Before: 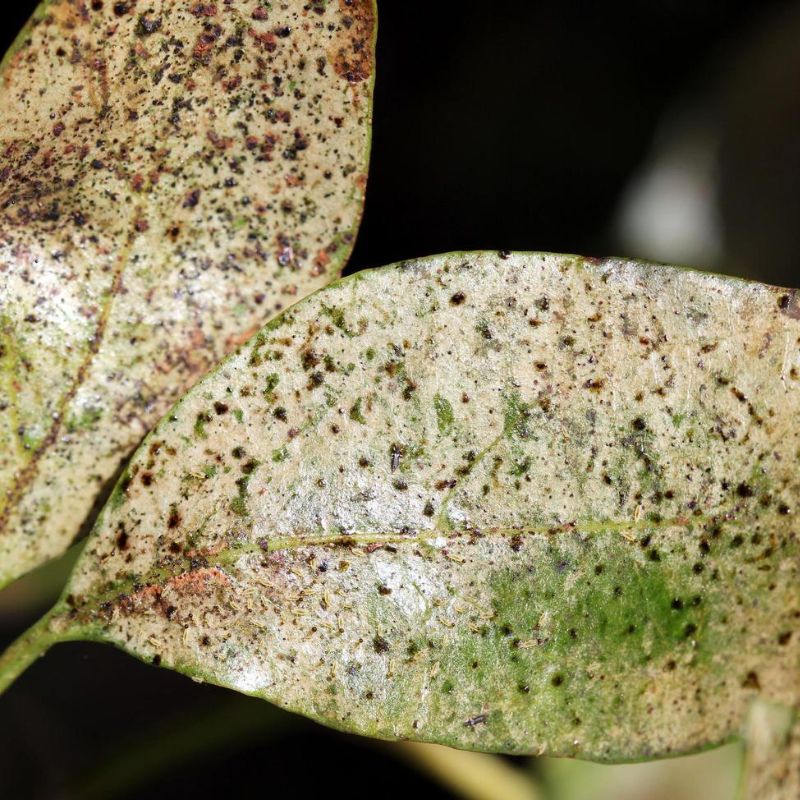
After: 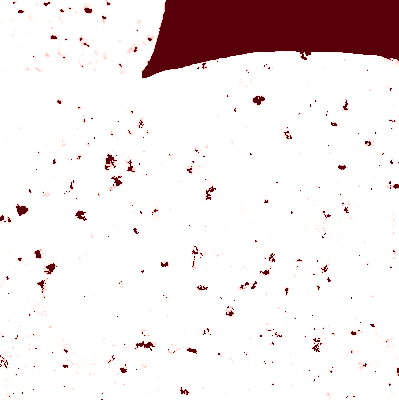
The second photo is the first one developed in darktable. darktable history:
crop: left 25%, top 25%, right 25%, bottom 25%
colorize: saturation 60%, source mix 100%
levels: levels [0.246, 0.246, 0.506]
white balance: red 0.978, blue 0.999
